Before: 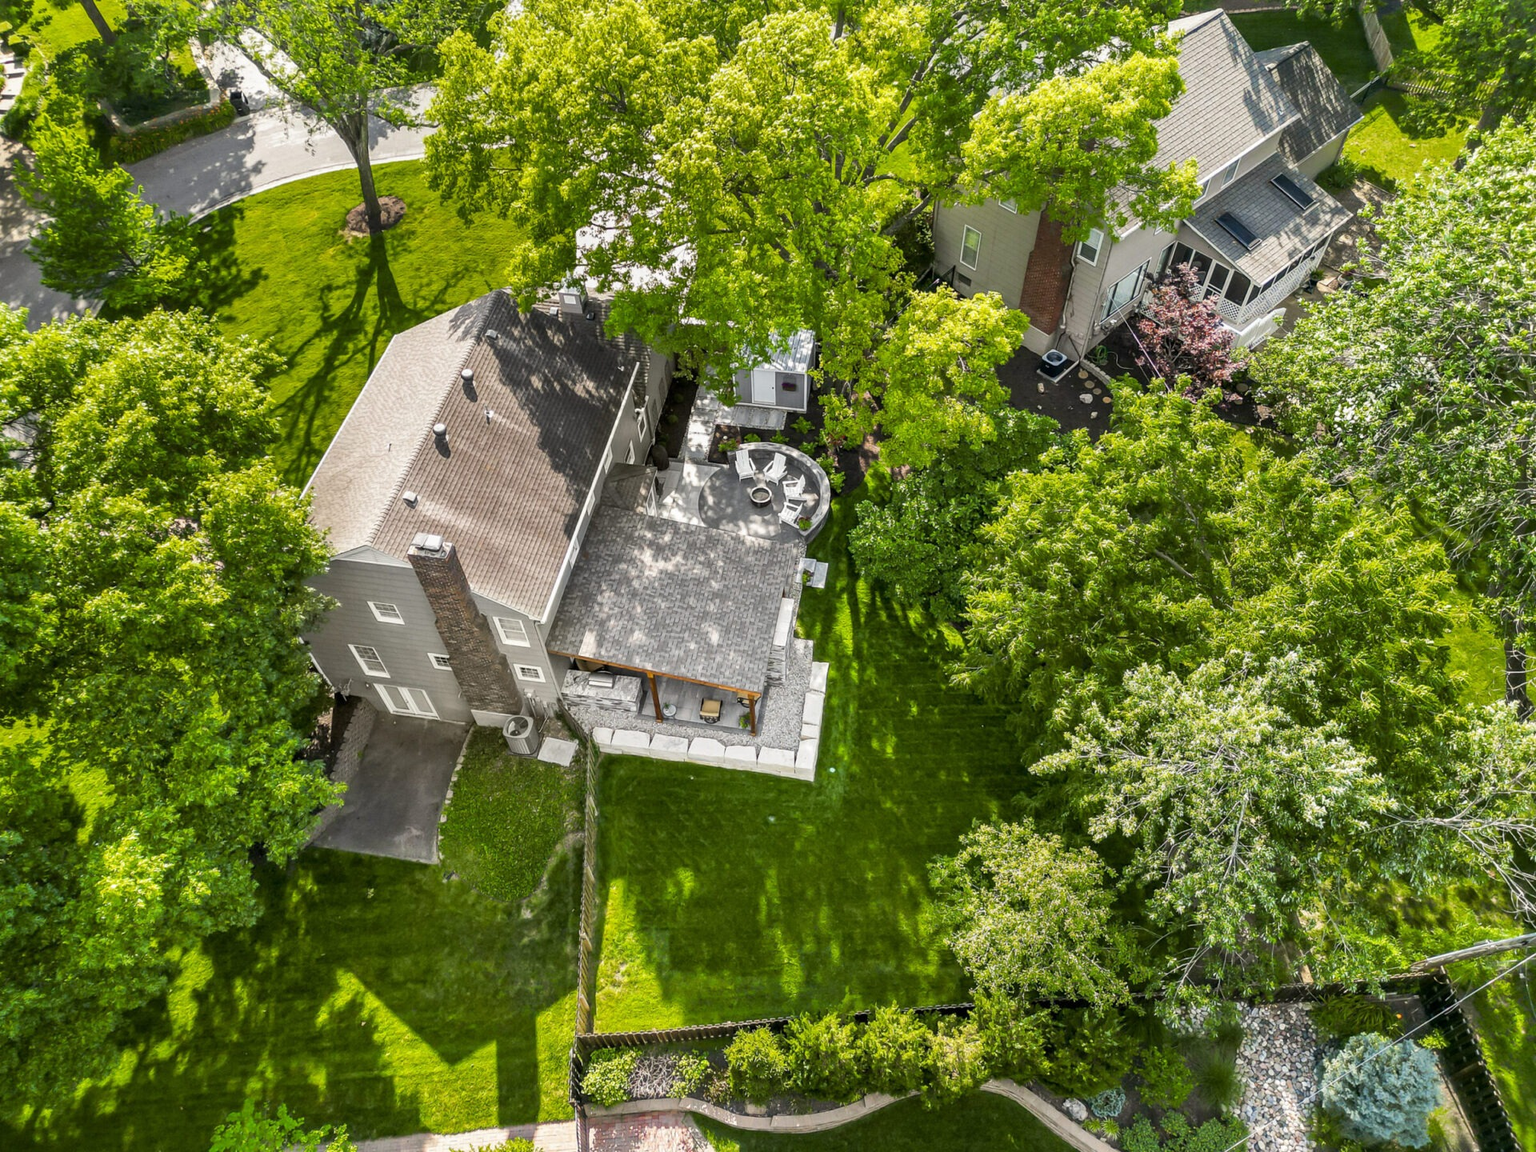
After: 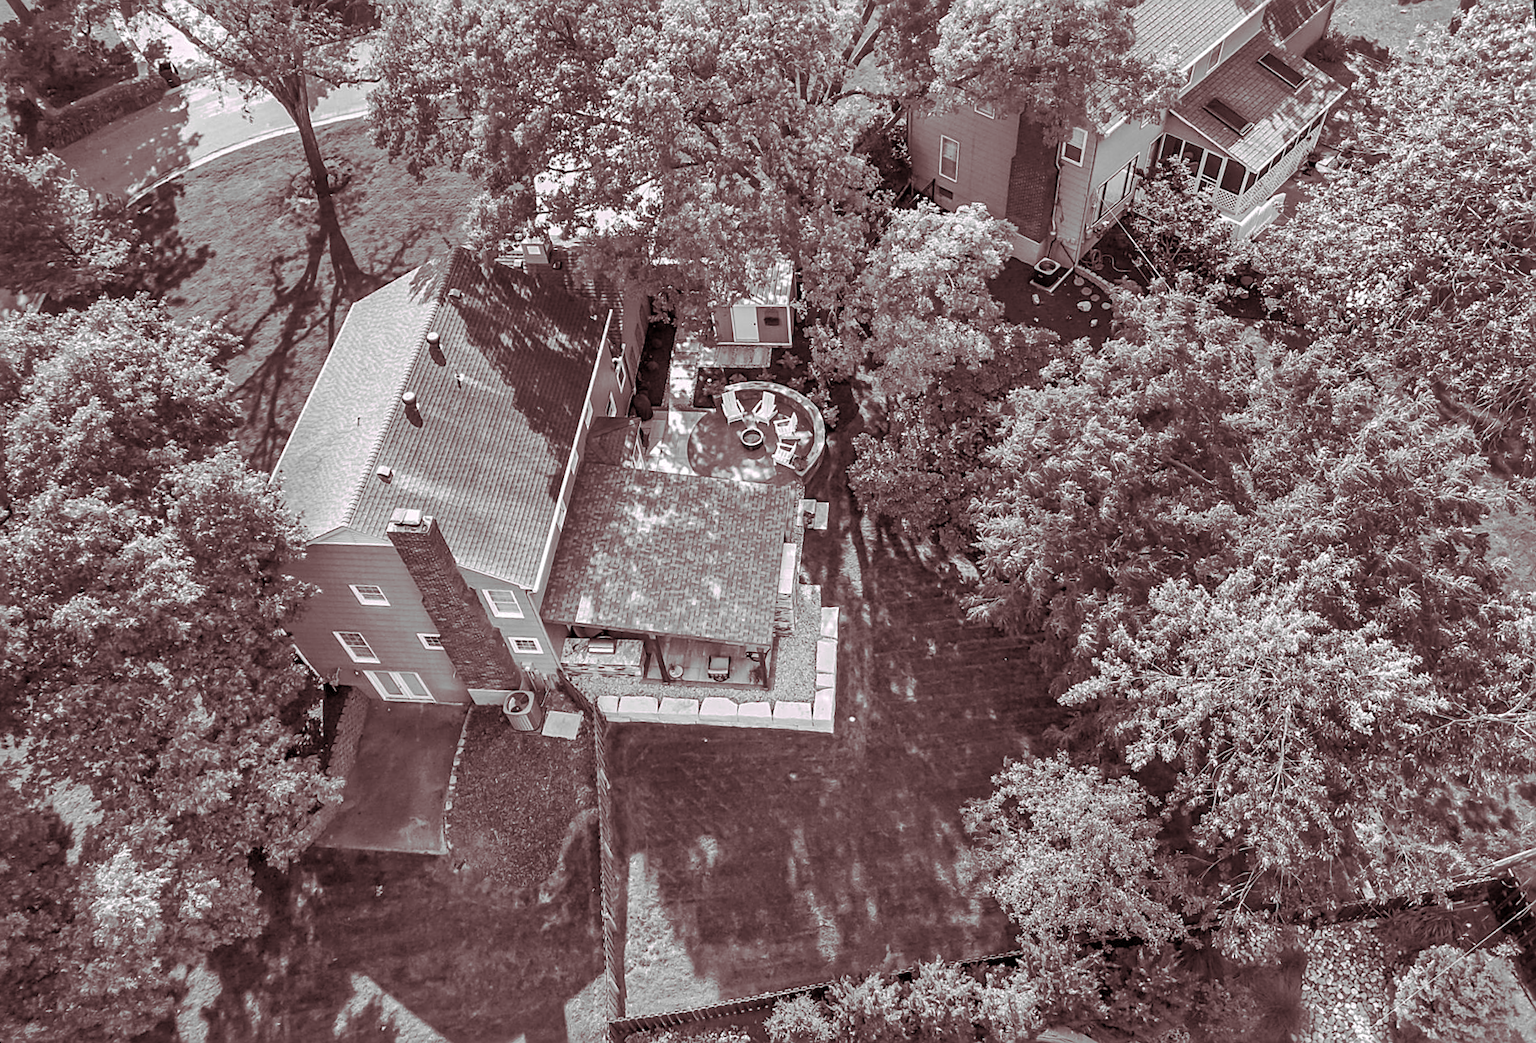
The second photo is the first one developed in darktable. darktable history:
sharpen: on, module defaults
monochrome: on, module defaults
color correction: highlights a* -0.95, highlights b* 4.5, shadows a* 3.55
shadows and highlights: on, module defaults
rotate and perspective: rotation -5°, crop left 0.05, crop right 0.952, crop top 0.11, crop bottom 0.89
crop: left 0.434%, top 0.485%, right 0.244%, bottom 0.386%
local contrast: mode bilateral grid, contrast 15, coarseness 36, detail 105%, midtone range 0.2
split-toning: highlights › hue 298.8°, highlights › saturation 0.73, compress 41.76%
